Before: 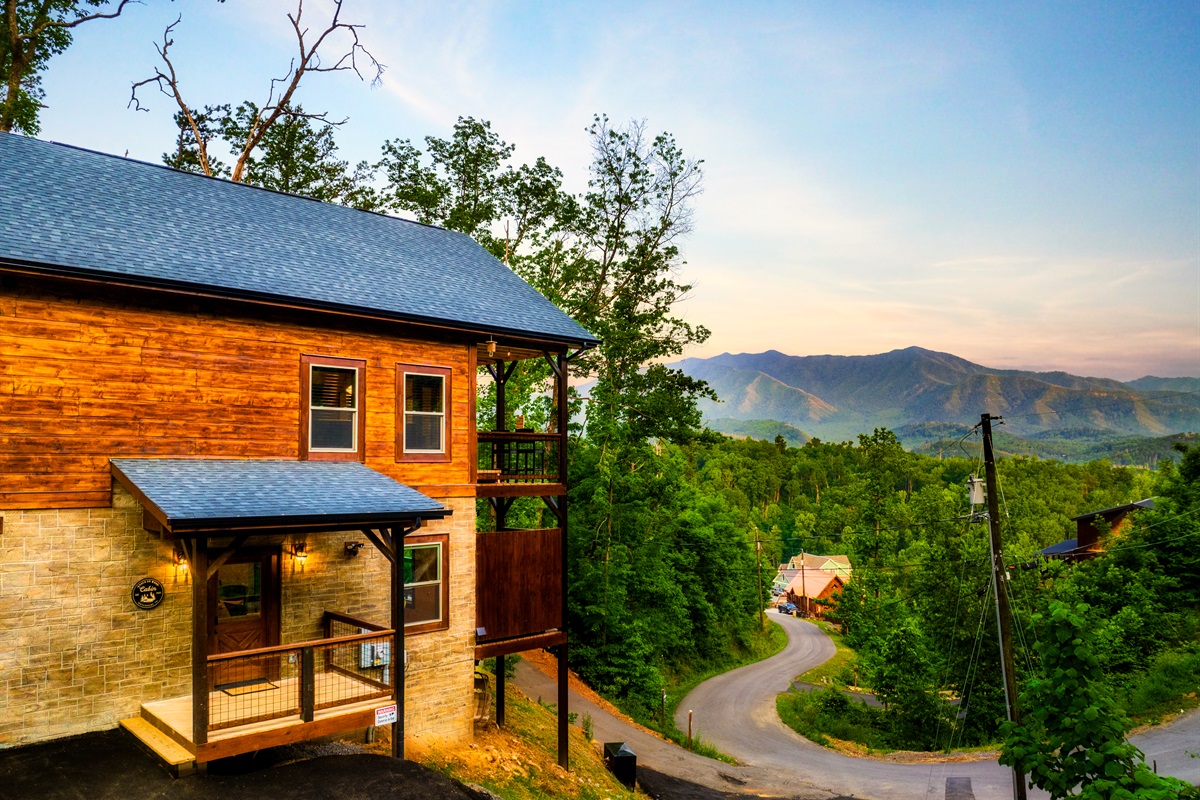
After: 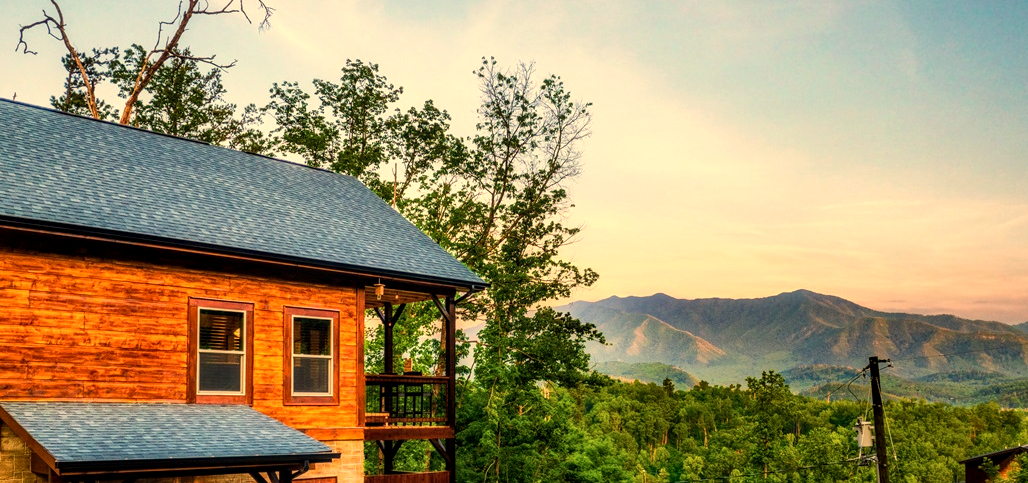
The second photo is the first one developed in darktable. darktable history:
crop and rotate: left 9.345%, top 7.22%, right 4.982%, bottom 32.331%
white balance: red 1.138, green 0.996, blue 0.812
local contrast: on, module defaults
